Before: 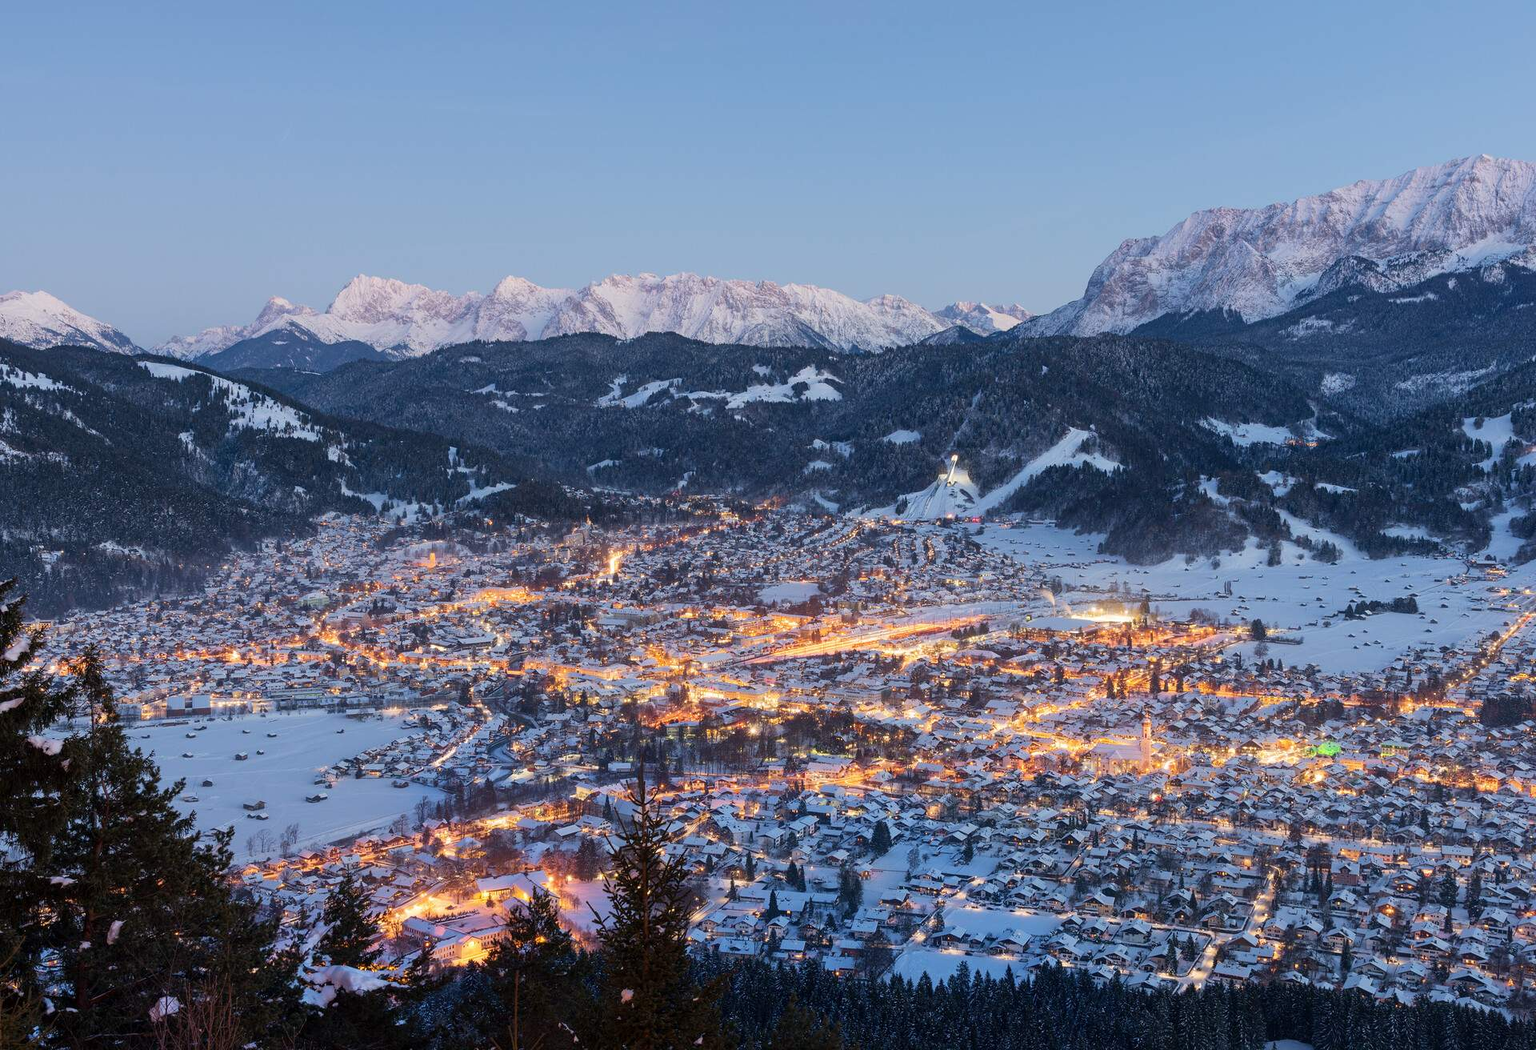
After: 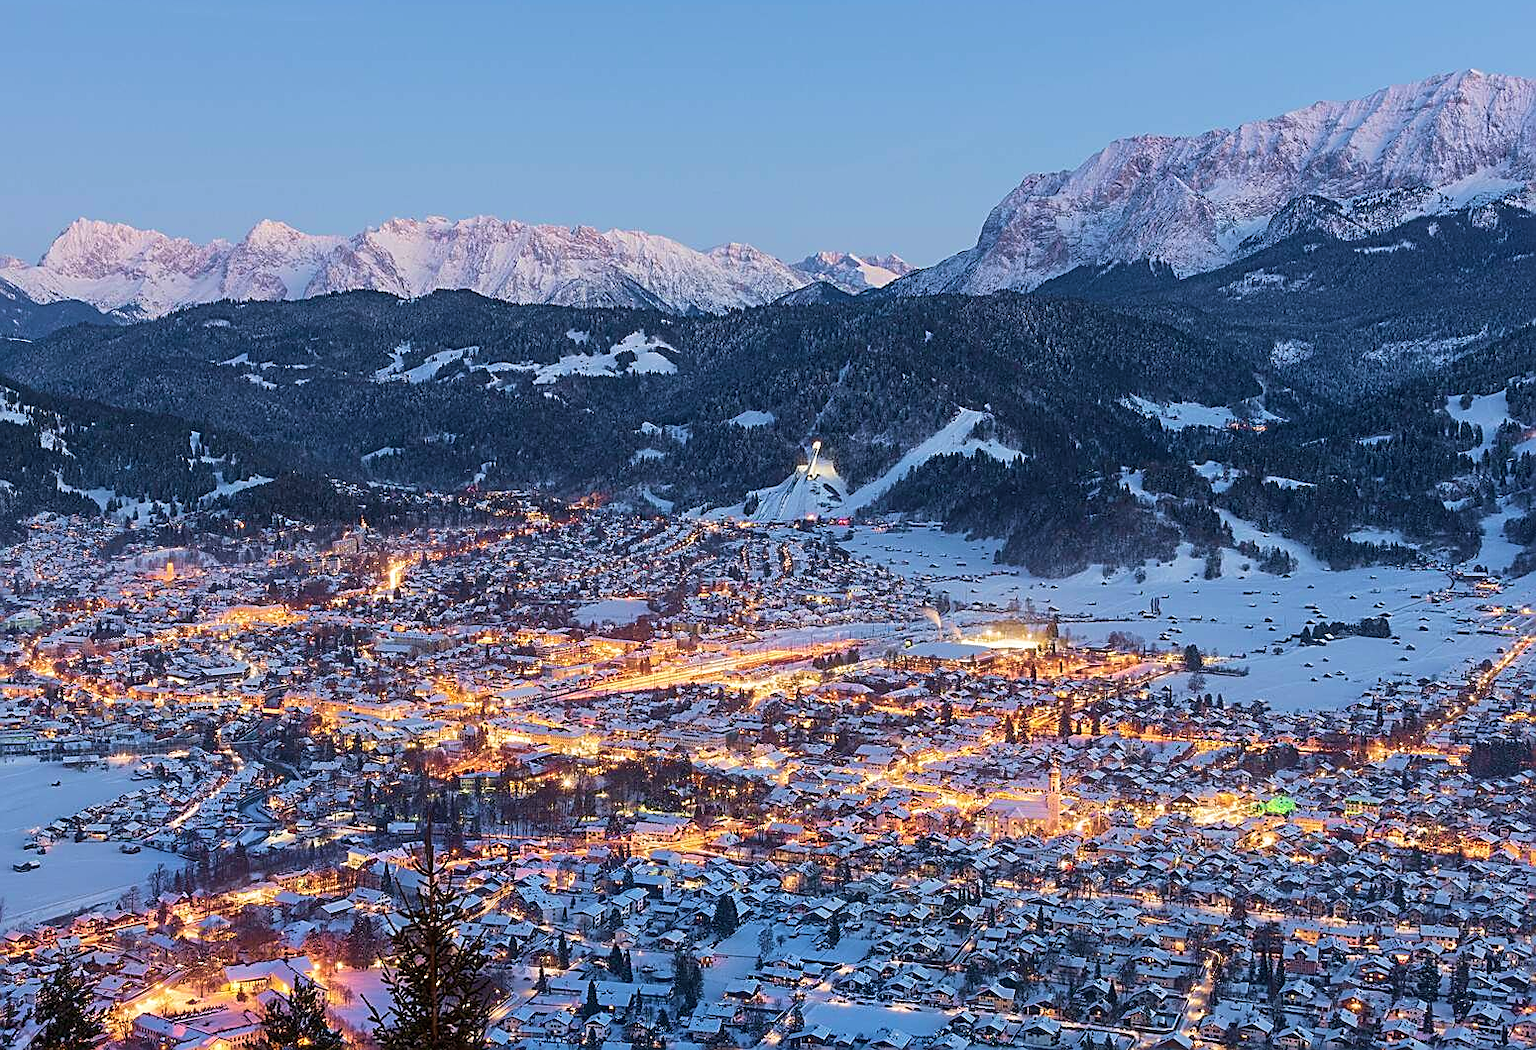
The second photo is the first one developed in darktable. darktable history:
crop: left 19.25%, top 9.407%, right 0%, bottom 9.769%
sharpen: amount 0.907
velvia: strength 39.6%
